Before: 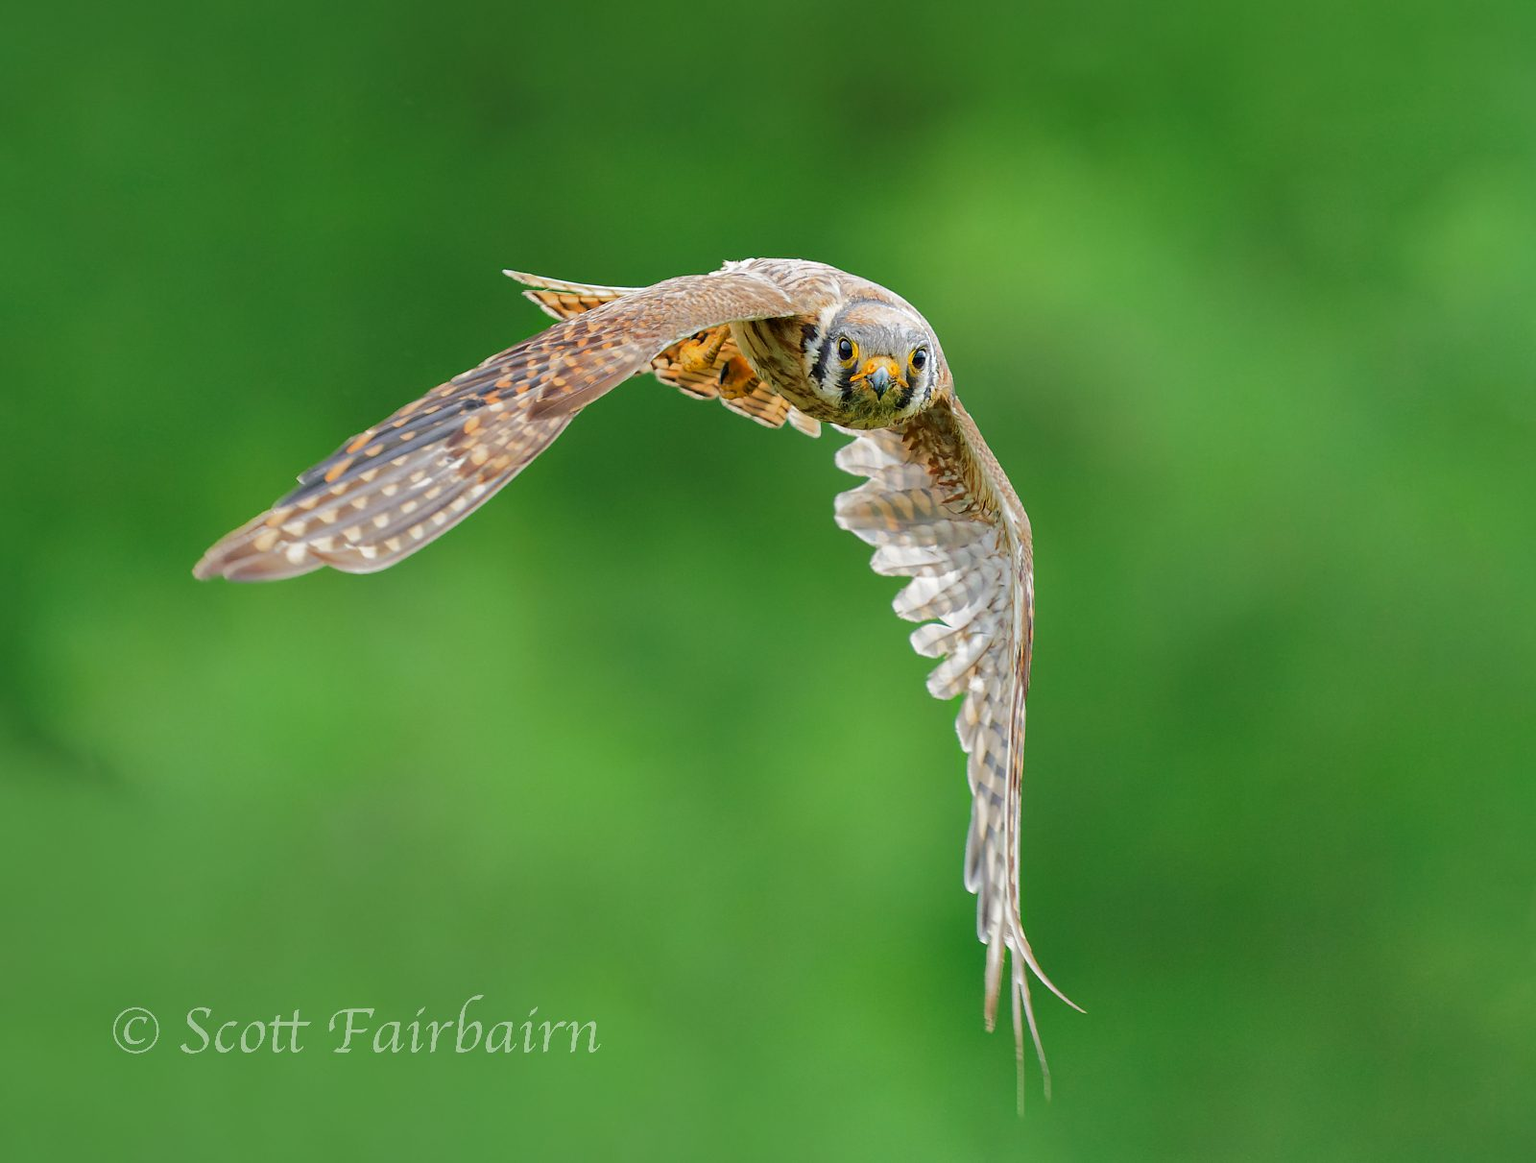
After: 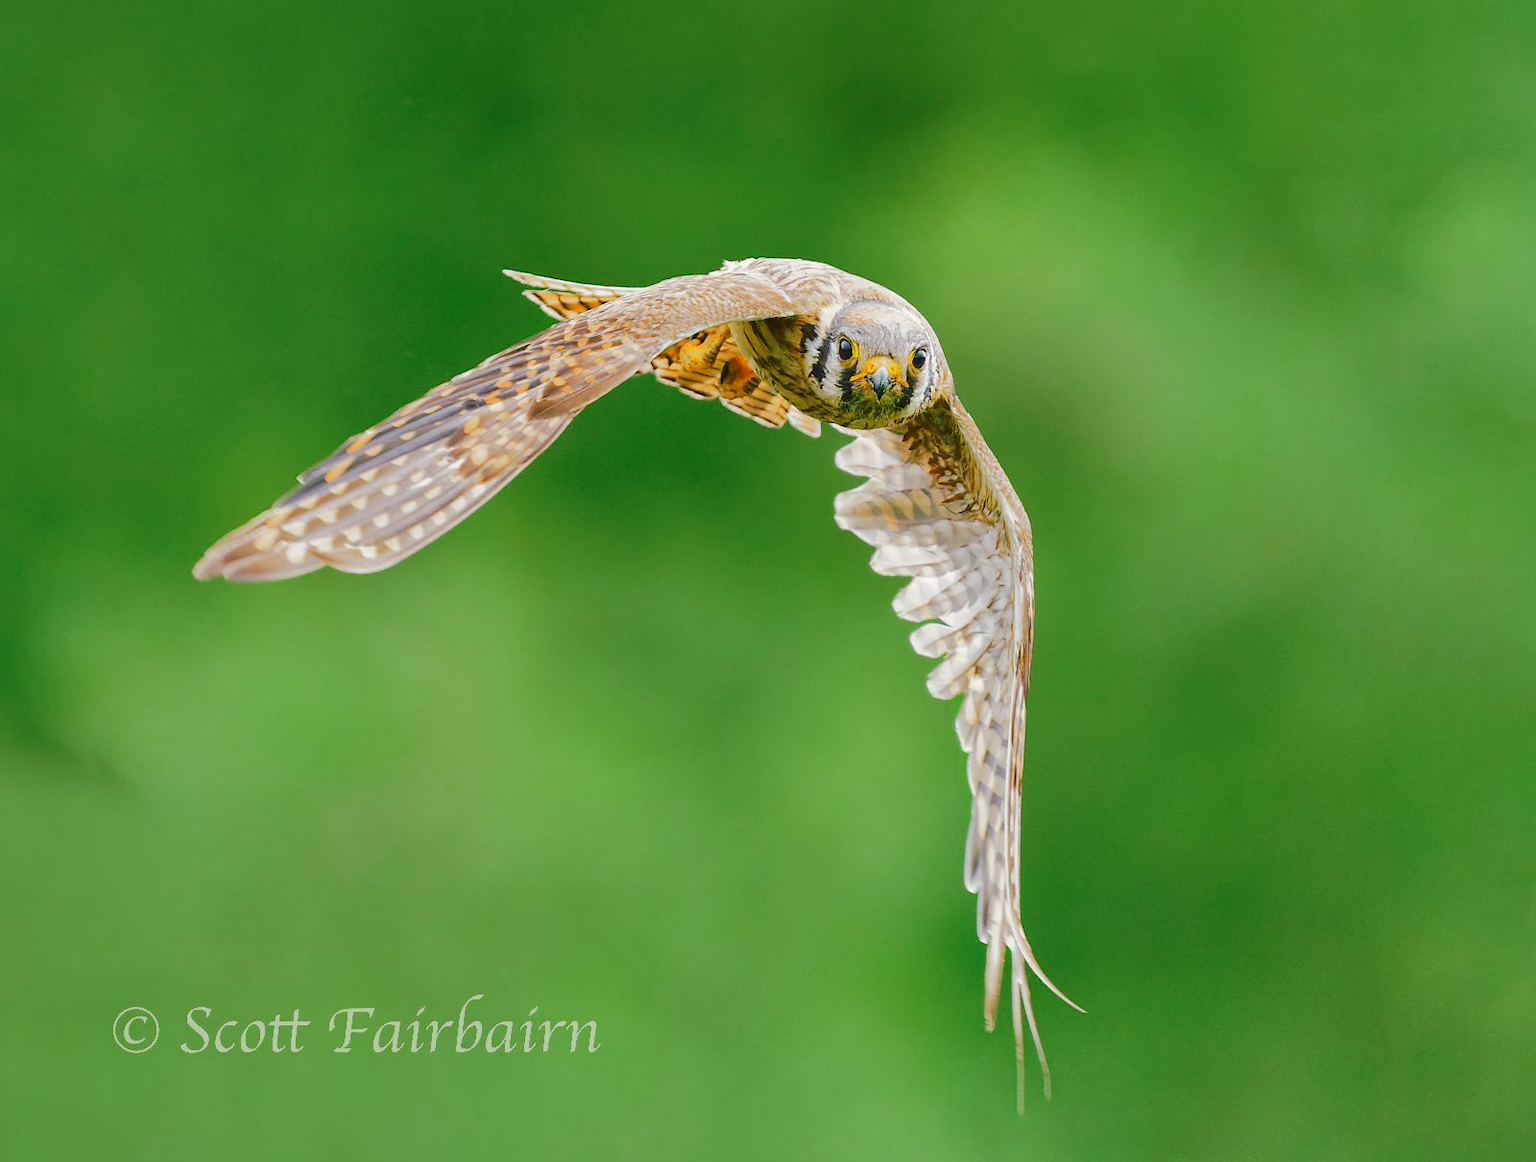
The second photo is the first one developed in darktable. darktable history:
tone curve: curves: ch0 [(0, 0) (0.003, 0.068) (0.011, 0.079) (0.025, 0.092) (0.044, 0.107) (0.069, 0.121) (0.1, 0.134) (0.136, 0.16) (0.177, 0.198) (0.224, 0.242) (0.277, 0.312) (0.335, 0.384) (0.399, 0.461) (0.468, 0.539) (0.543, 0.622) (0.623, 0.691) (0.709, 0.763) (0.801, 0.833) (0.898, 0.909) (1, 1)], preserve colors none
color look up table: target L [93.26, 88.95, 88.76, 87.04, 81.19, 74.19, 66.21, 59.57, 53.59, 51.72, 37.84, 42.35, 29.36, 17.64, 200.58, 81.9, 73.17, 70.64, 64.86, 59.51, 54.16, 52.85, 49.08, 45.46, 31.16, 21.78, 0.588, 86.97, 70.58, 64.71, 70.96, 58.33, 67.66, 52.54, 51.74, 52.71, 41.17, 42.03, 35.74, 32.34, 28.16, 19.54, 8.311, 93.18, 87.63, 76.35, 71.92, 61.39, 54.12], target a [-11.33, -34.62, -40.16, -2.193, -19.1, -31.15, -21.88, -62.14, -16.1, -12.1, -36.97, -36.34, -18.24, -30.92, 0, 2.829, 36.24, 32.56, 14.83, 62.35, 24.89, 69.11, 43.74, 68.36, 48.35, 17.23, -0.726, 22.08, 52.21, 2.195, 34.61, 78.61, 62.48, 66.66, 29.05, 29.81, 22.93, 58.02, 45.37, 0.134, 0.968, 32.28, 19.57, -6.323, -50.55, -9.103, -41.86, 1.912, -9.239], target b [30.82, 58.42, 23.68, 8.046, 37.32, 16.01, 66.15, 54.92, 51.54, 15.59, 39.92, 21.94, 41.77, 19.99, 0, 74.09, 19.89, 61.39, 41.6, 25.97, 56.67, 10.73, 50.28, 64.75, 40.01, 28.35, 0.657, -11.26, -12.7, 1.452, -34.45, -30.41, -39.02, -22, -3.943, -32.07, -56.6, -46.21, 6.564, 5.564, -15.72, -38.6, -21.37, 2.03, -6.919, -21.12, -12.47, -51.28, -35.01], num patches 49
